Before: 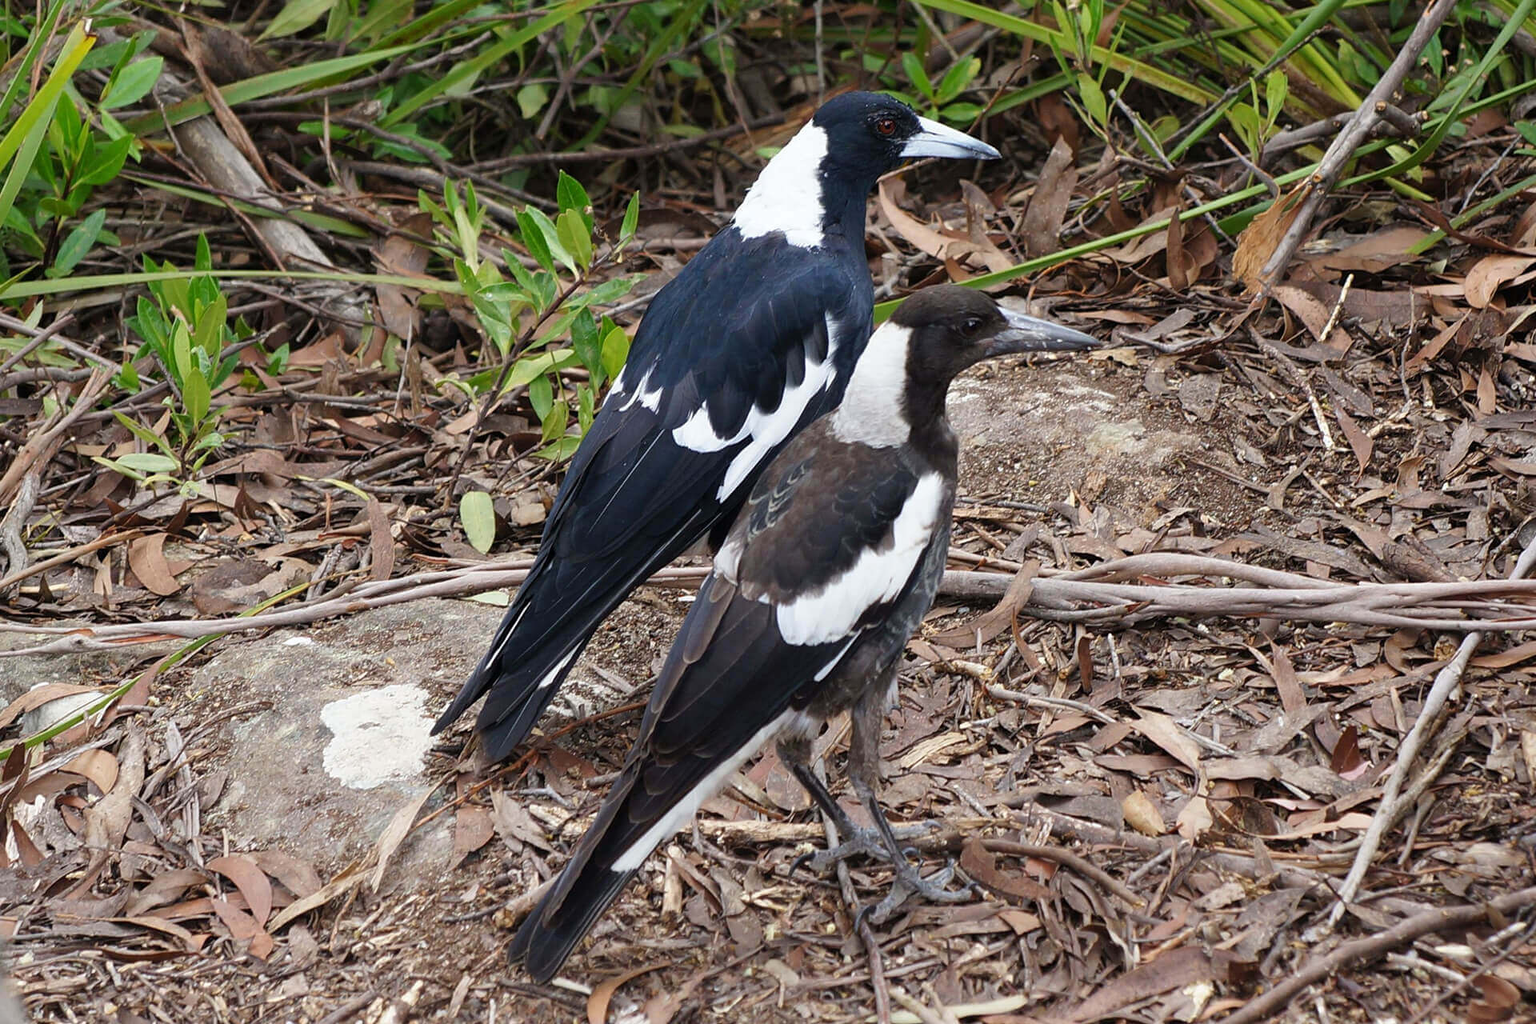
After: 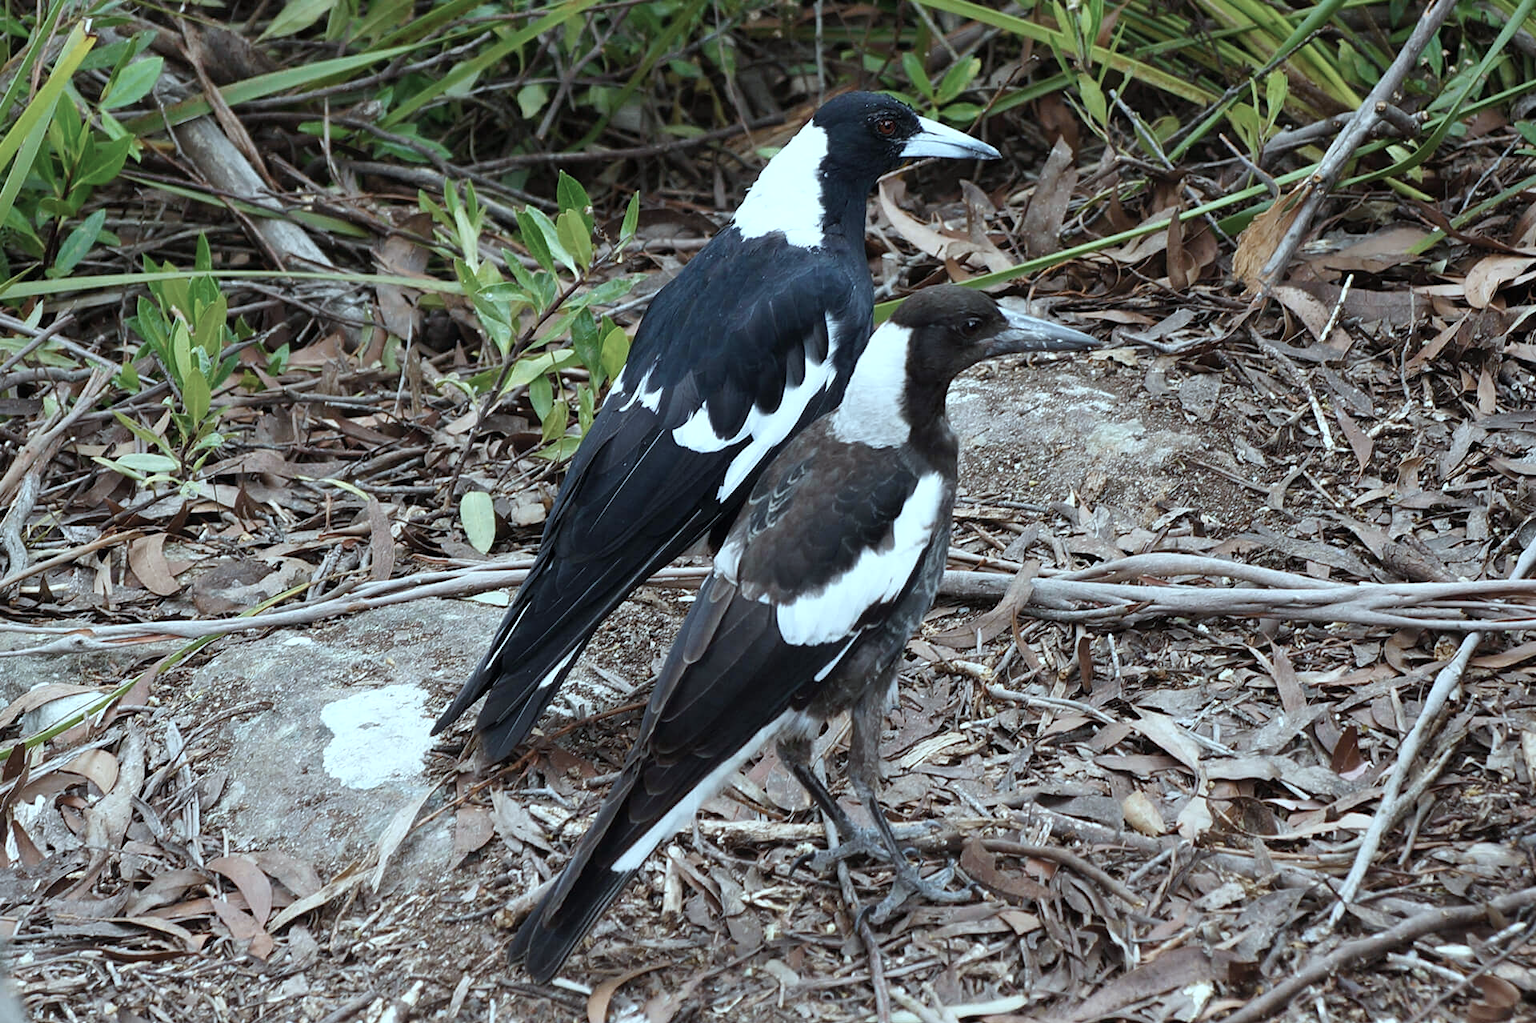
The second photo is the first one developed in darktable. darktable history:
contrast brightness saturation: contrast 0.064, brightness -0.006, saturation -0.21
crop: bottom 0.067%
color correction: highlights a* -13.16, highlights b* -17.48, saturation 0.713
color balance rgb: perceptual saturation grading › global saturation 29.597%, perceptual brilliance grading › global brilliance 2.909%
